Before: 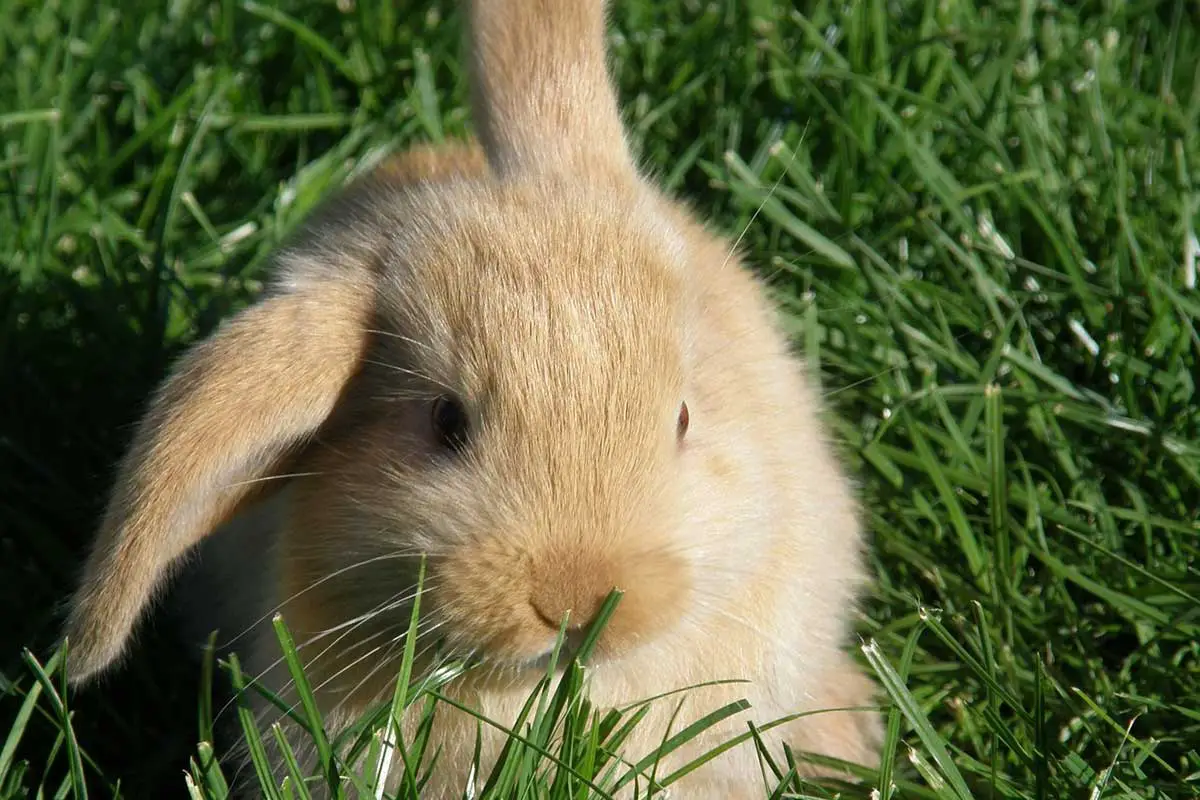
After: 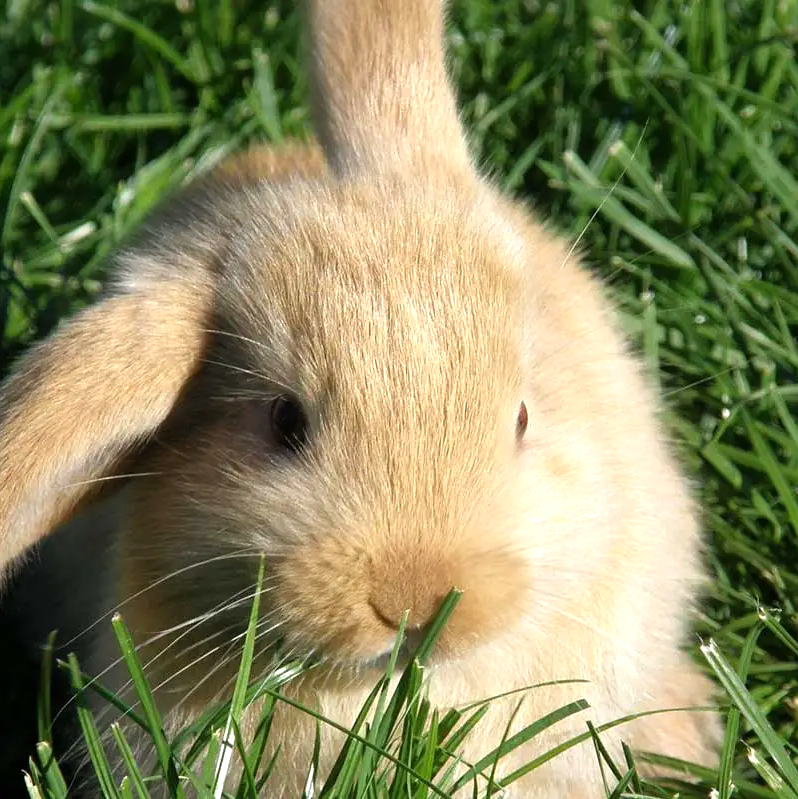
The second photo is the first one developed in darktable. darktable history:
crop and rotate: left 13.471%, right 19.948%
tone equalizer: -8 EV -0.422 EV, -7 EV -0.421 EV, -6 EV -0.305 EV, -5 EV -0.256 EV, -3 EV 0.248 EV, -2 EV 0.331 EV, -1 EV 0.399 EV, +0 EV 0.407 EV
